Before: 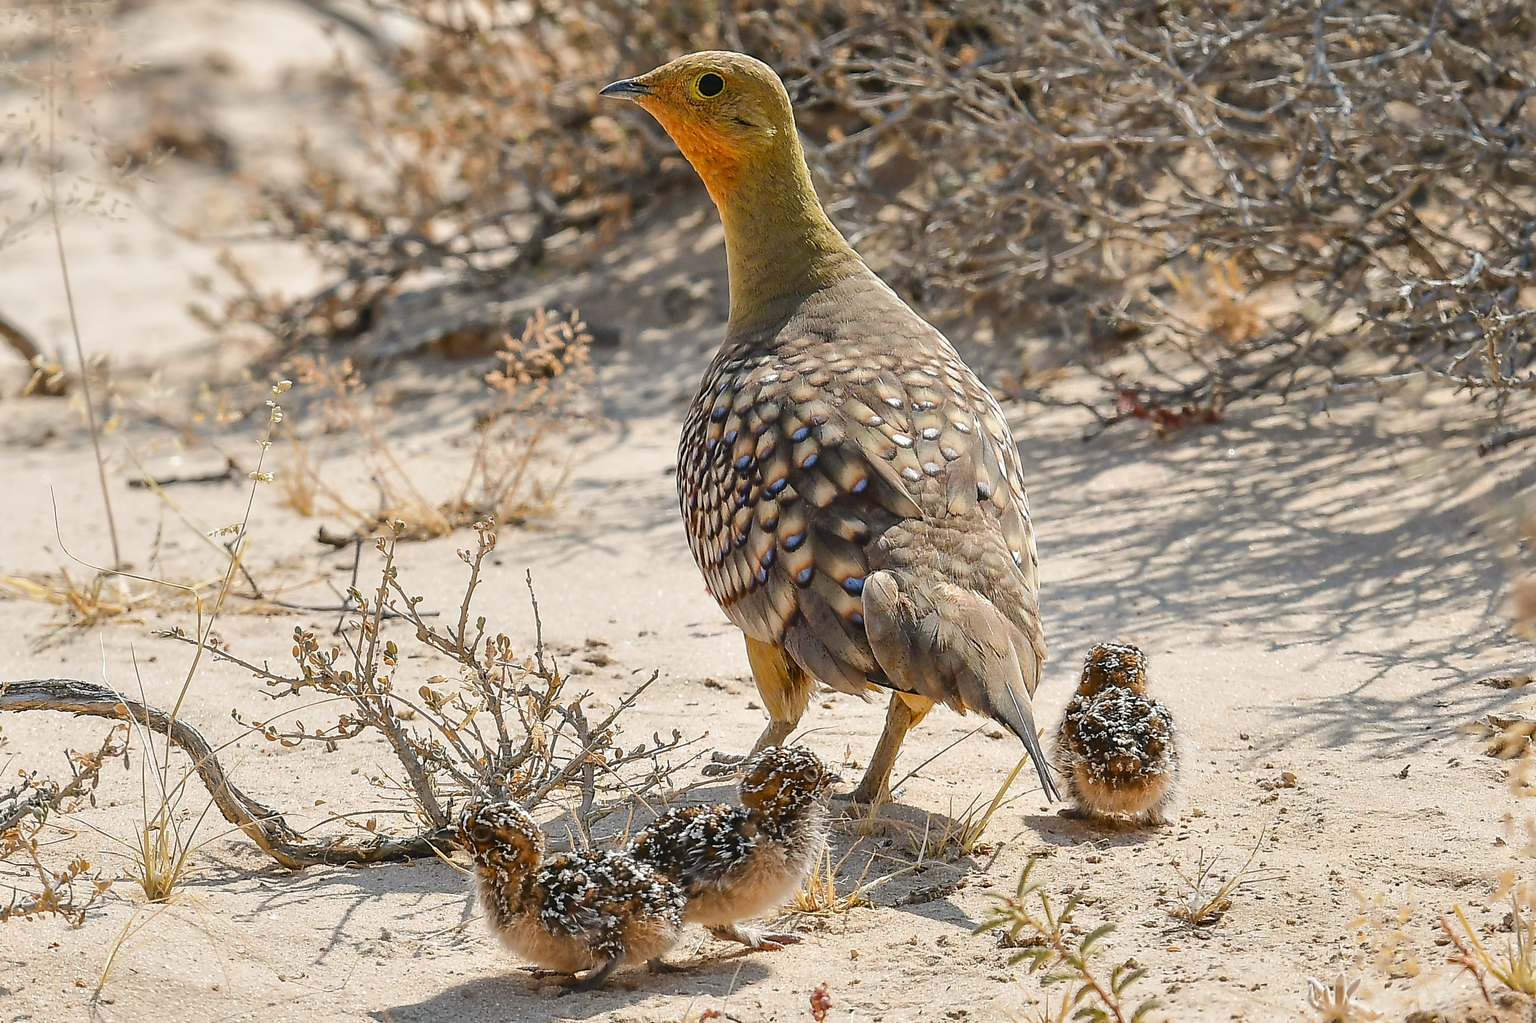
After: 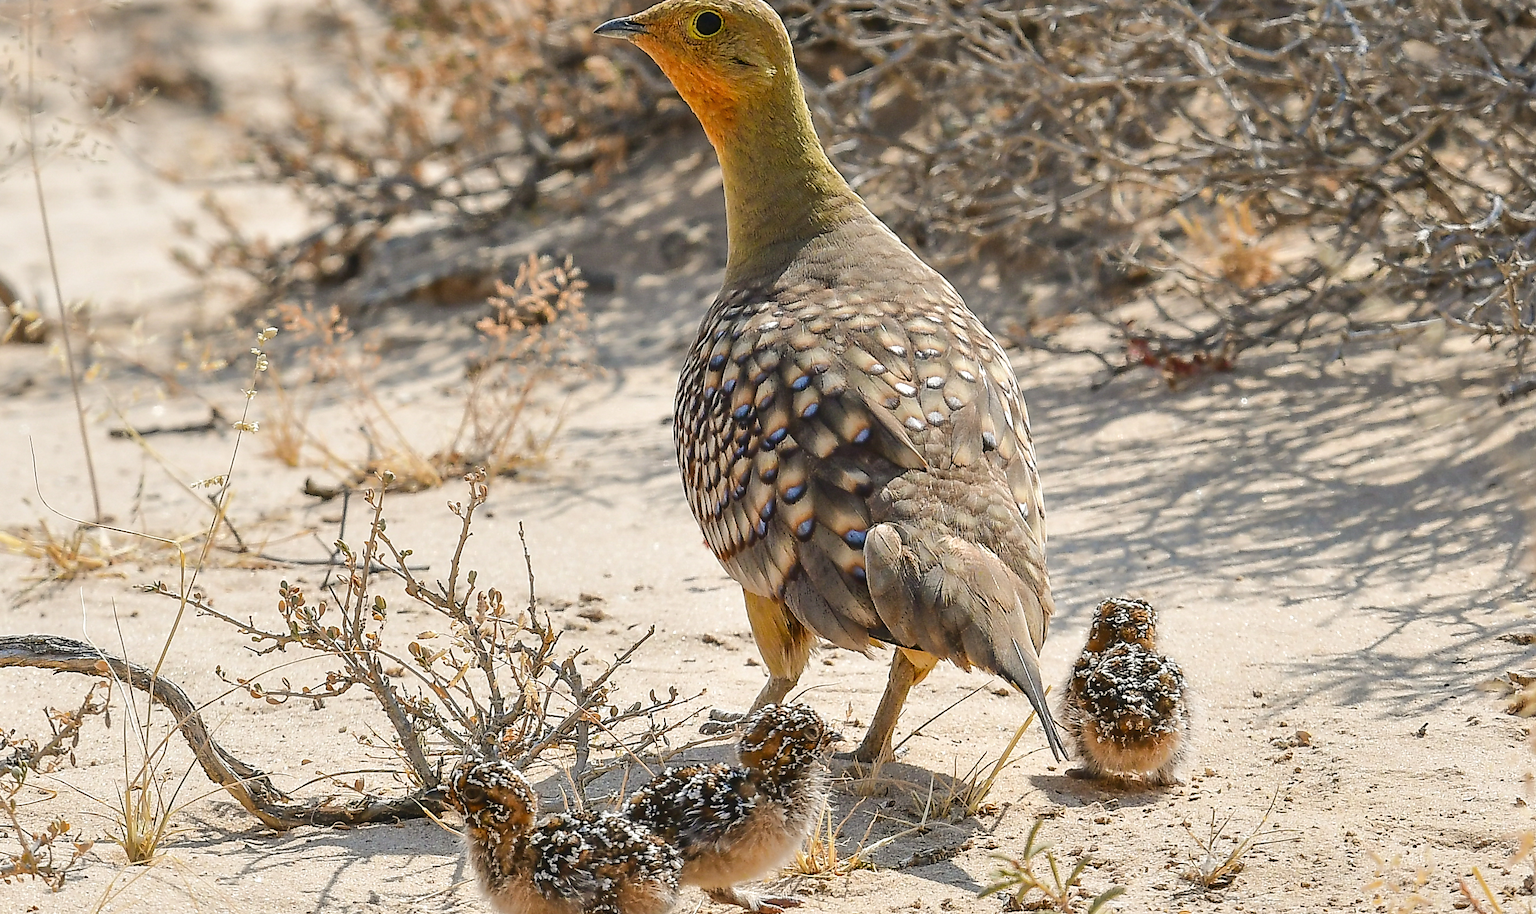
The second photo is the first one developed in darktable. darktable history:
exposure: black level correction -0.001, exposure 0.079 EV, compensate highlight preservation false
crop: left 1.472%, top 6.13%, right 1.288%, bottom 7.011%
